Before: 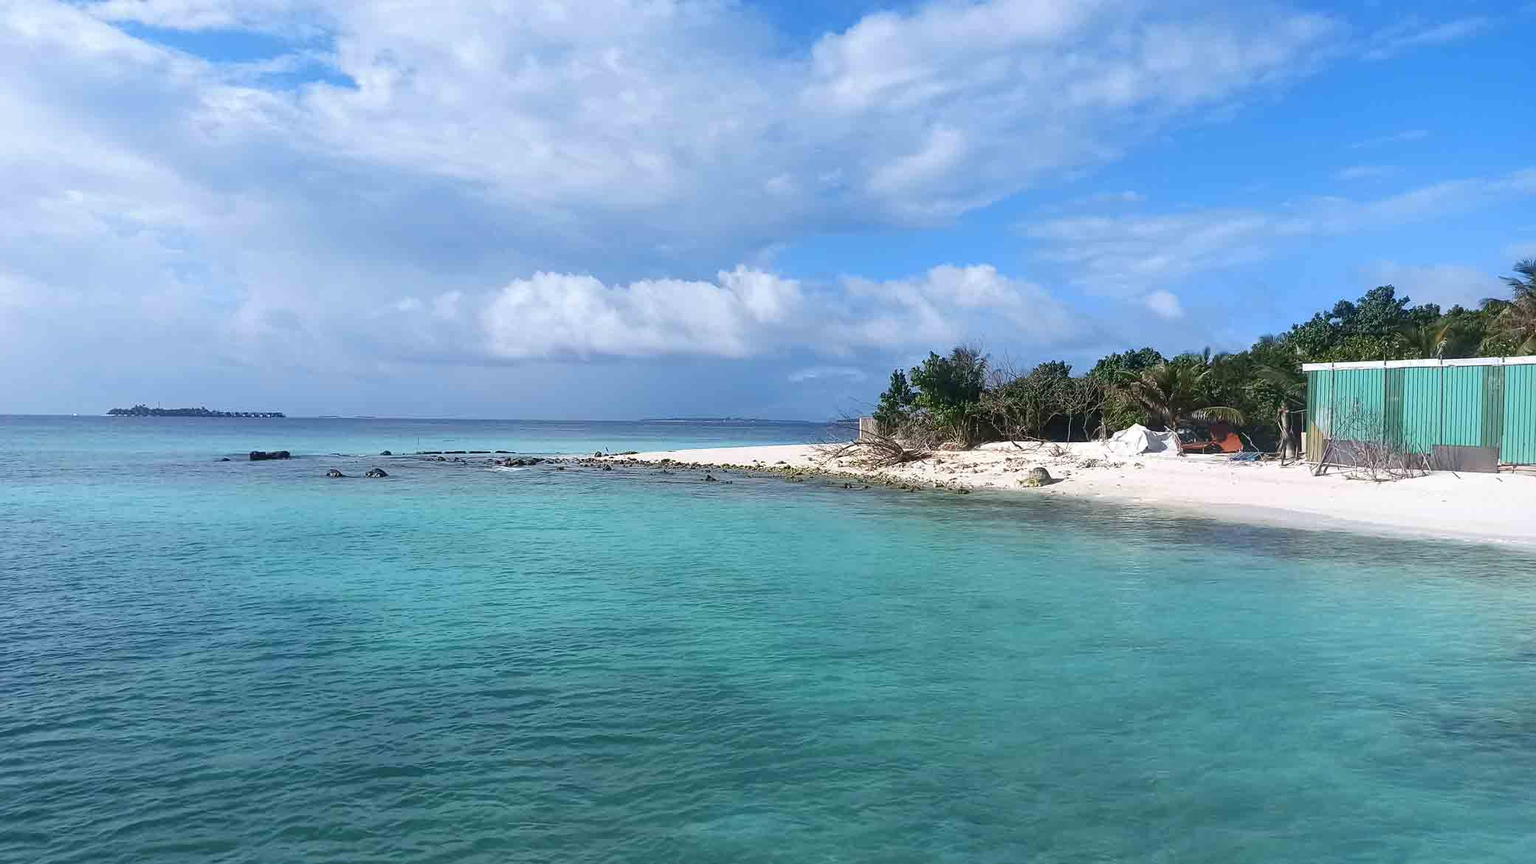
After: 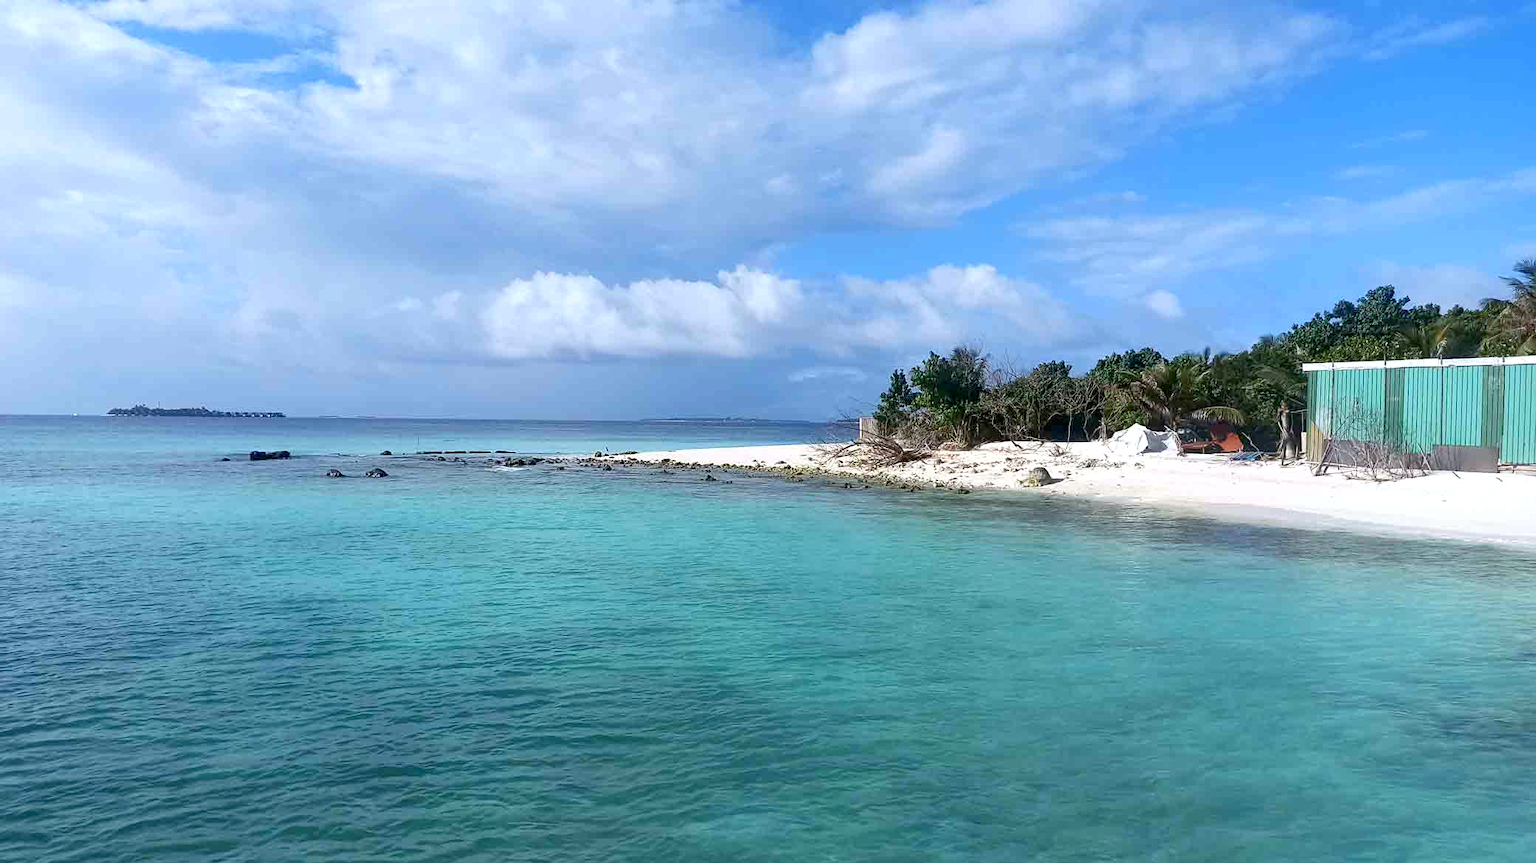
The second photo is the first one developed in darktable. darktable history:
white balance: red 0.986, blue 1.01
exposure: black level correction 0.007, exposure 0.159 EV, compensate highlight preservation false
